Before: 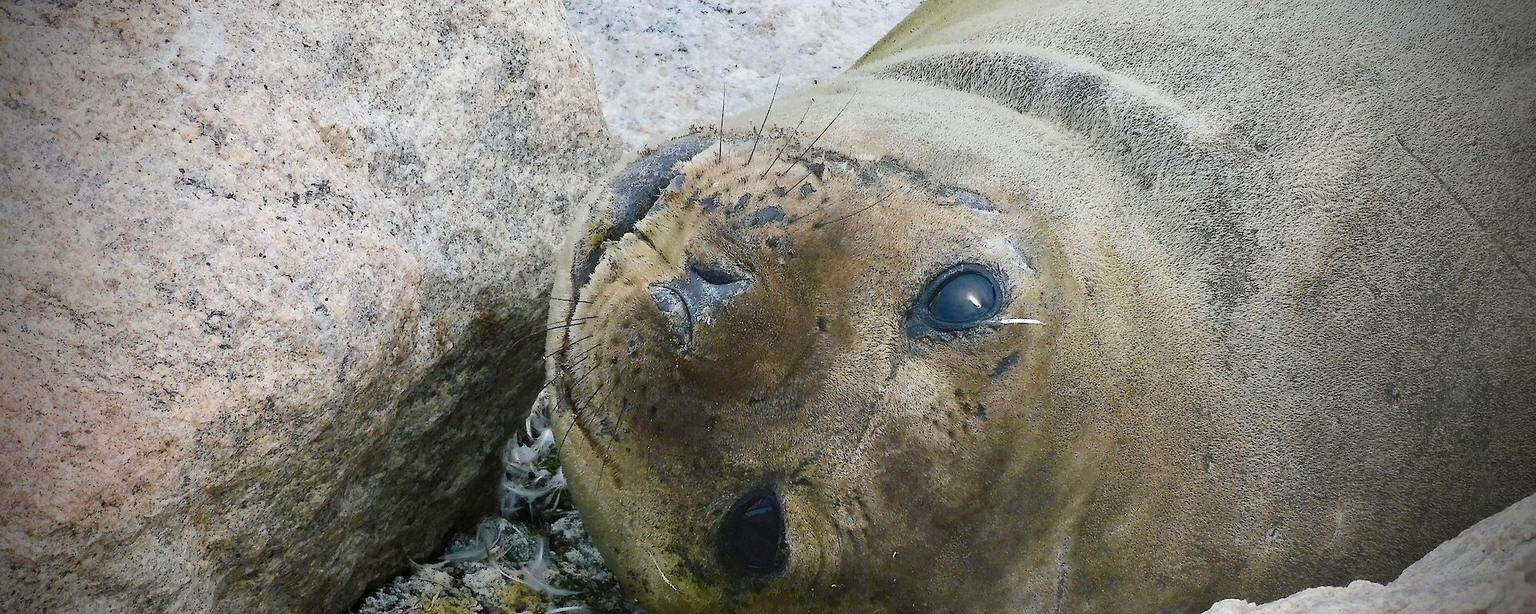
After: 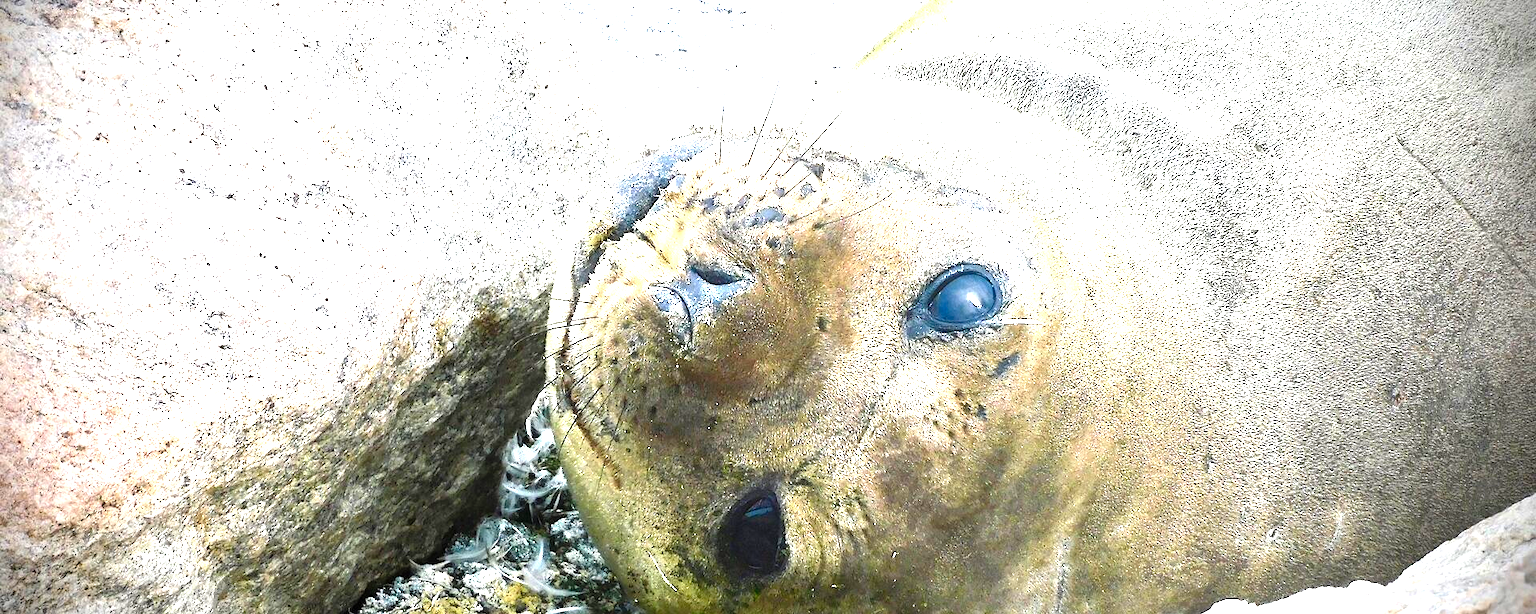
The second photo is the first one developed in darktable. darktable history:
levels: levels [0, 0.281, 0.562]
exposure: compensate highlight preservation false
